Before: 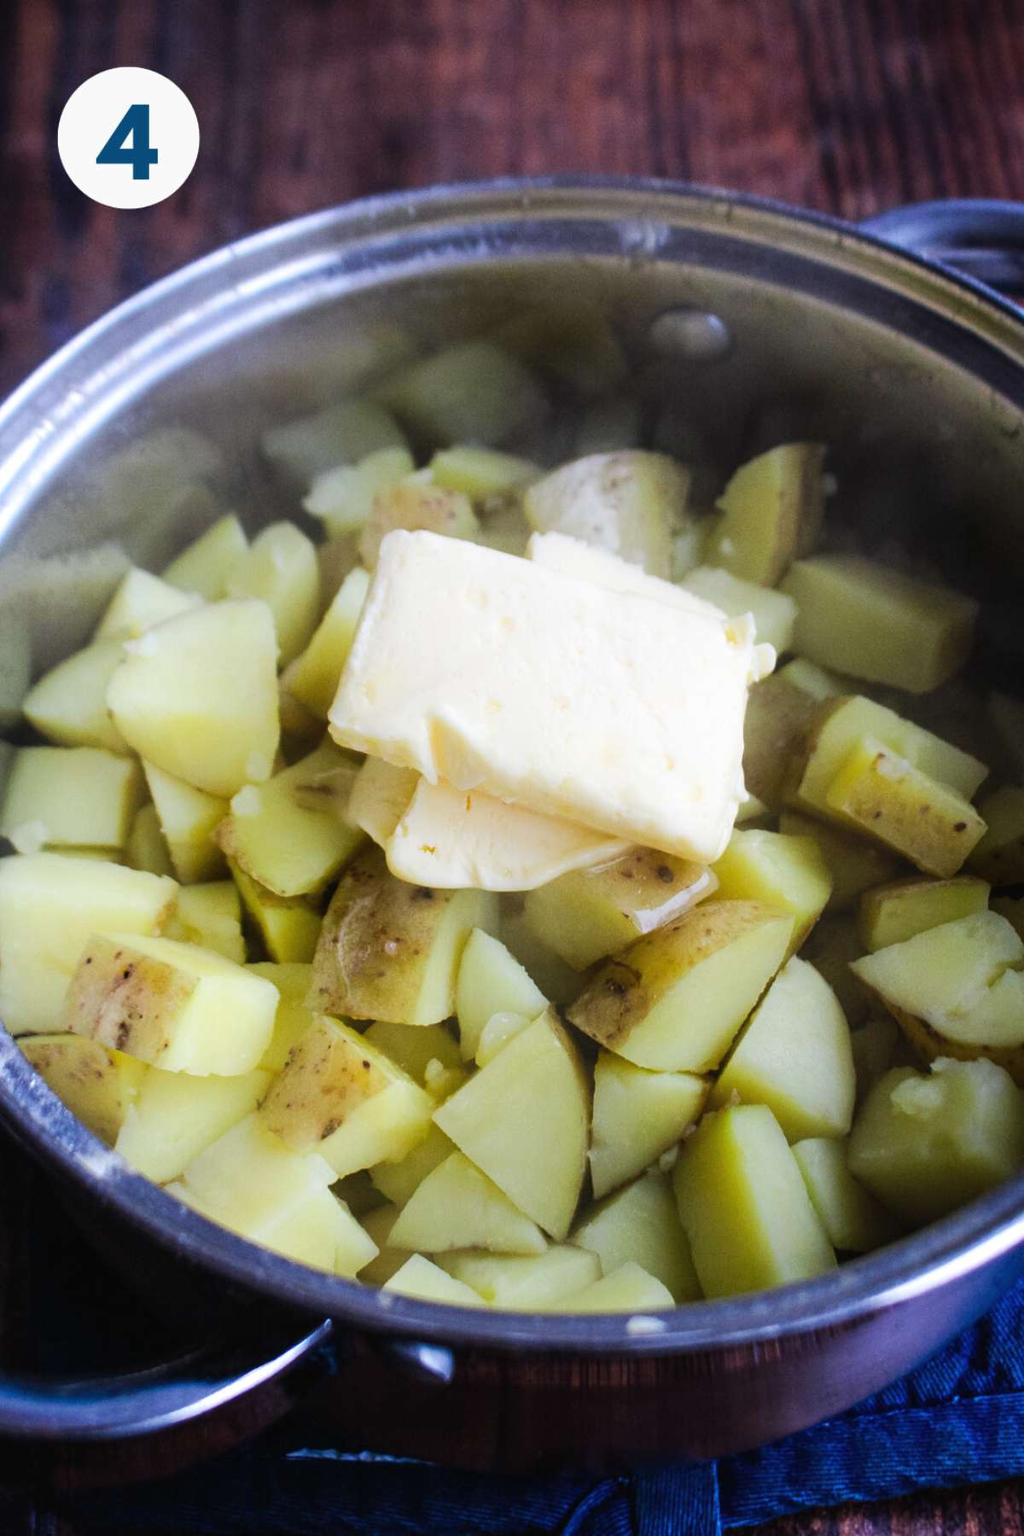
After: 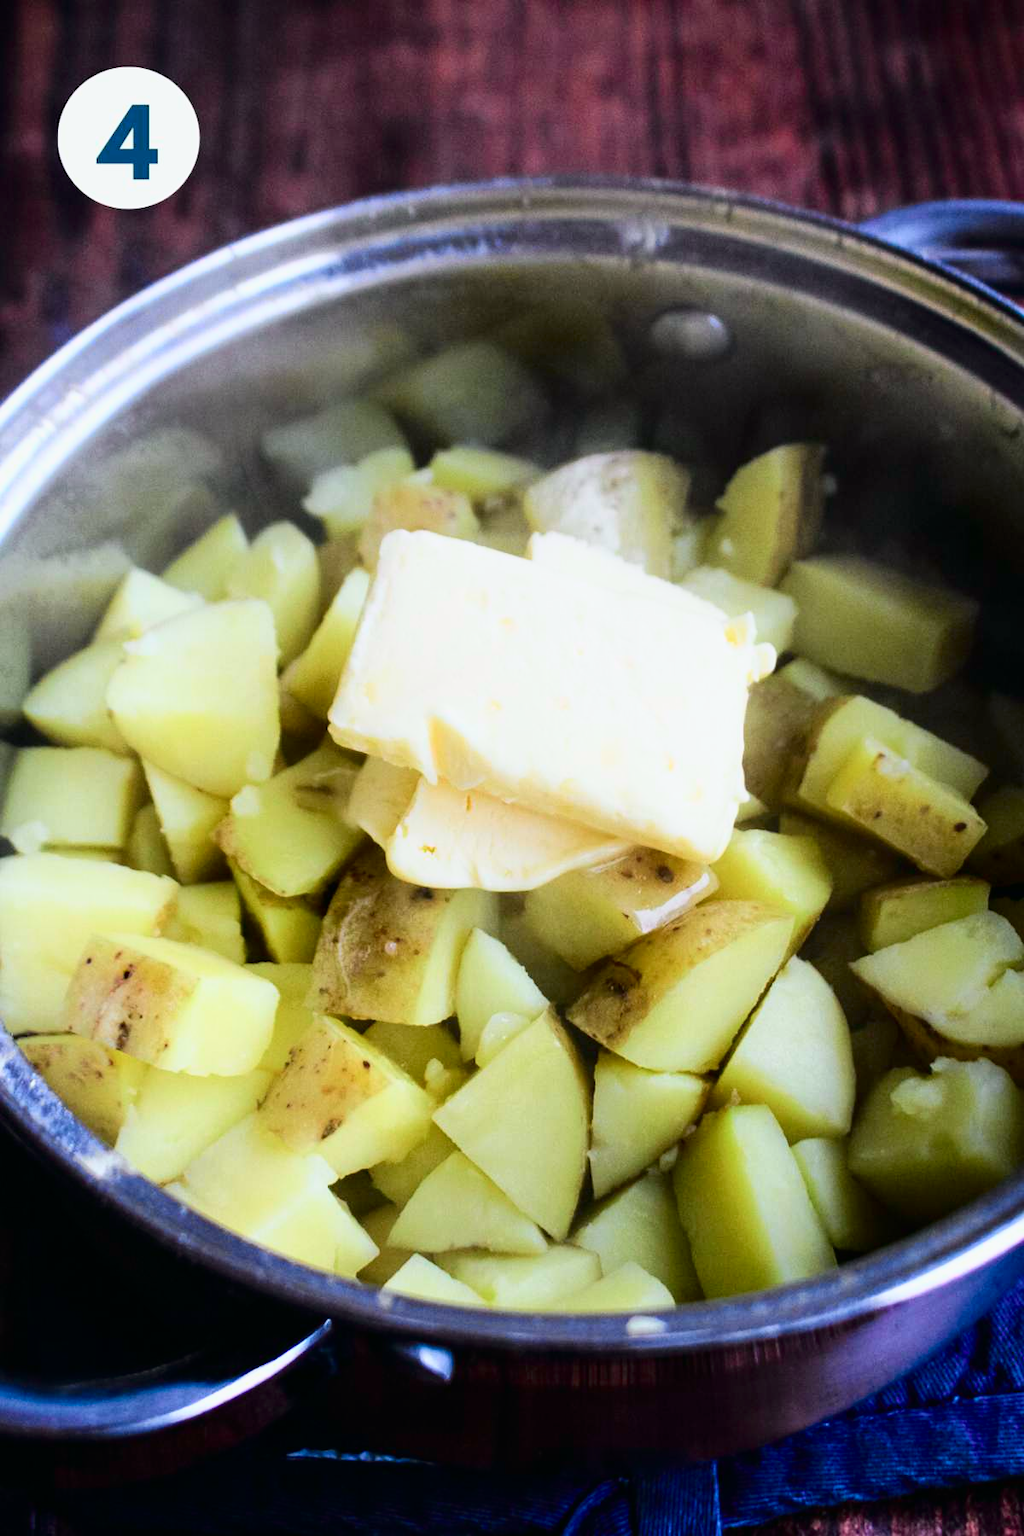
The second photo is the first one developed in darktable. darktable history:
tone curve: curves: ch0 [(0, 0) (0.035, 0.011) (0.133, 0.076) (0.285, 0.265) (0.491, 0.541) (0.617, 0.693) (0.704, 0.77) (0.794, 0.865) (0.895, 0.938) (1, 0.976)]; ch1 [(0, 0) (0.318, 0.278) (0.444, 0.427) (0.502, 0.497) (0.543, 0.547) (0.601, 0.641) (0.746, 0.764) (1, 1)]; ch2 [(0, 0) (0.316, 0.292) (0.381, 0.37) (0.423, 0.448) (0.476, 0.482) (0.502, 0.5) (0.543, 0.547) (0.587, 0.613) (0.642, 0.672) (0.704, 0.727) (0.865, 0.827) (1, 0.951)], color space Lab, independent channels, preserve colors none
tone equalizer: on, module defaults
